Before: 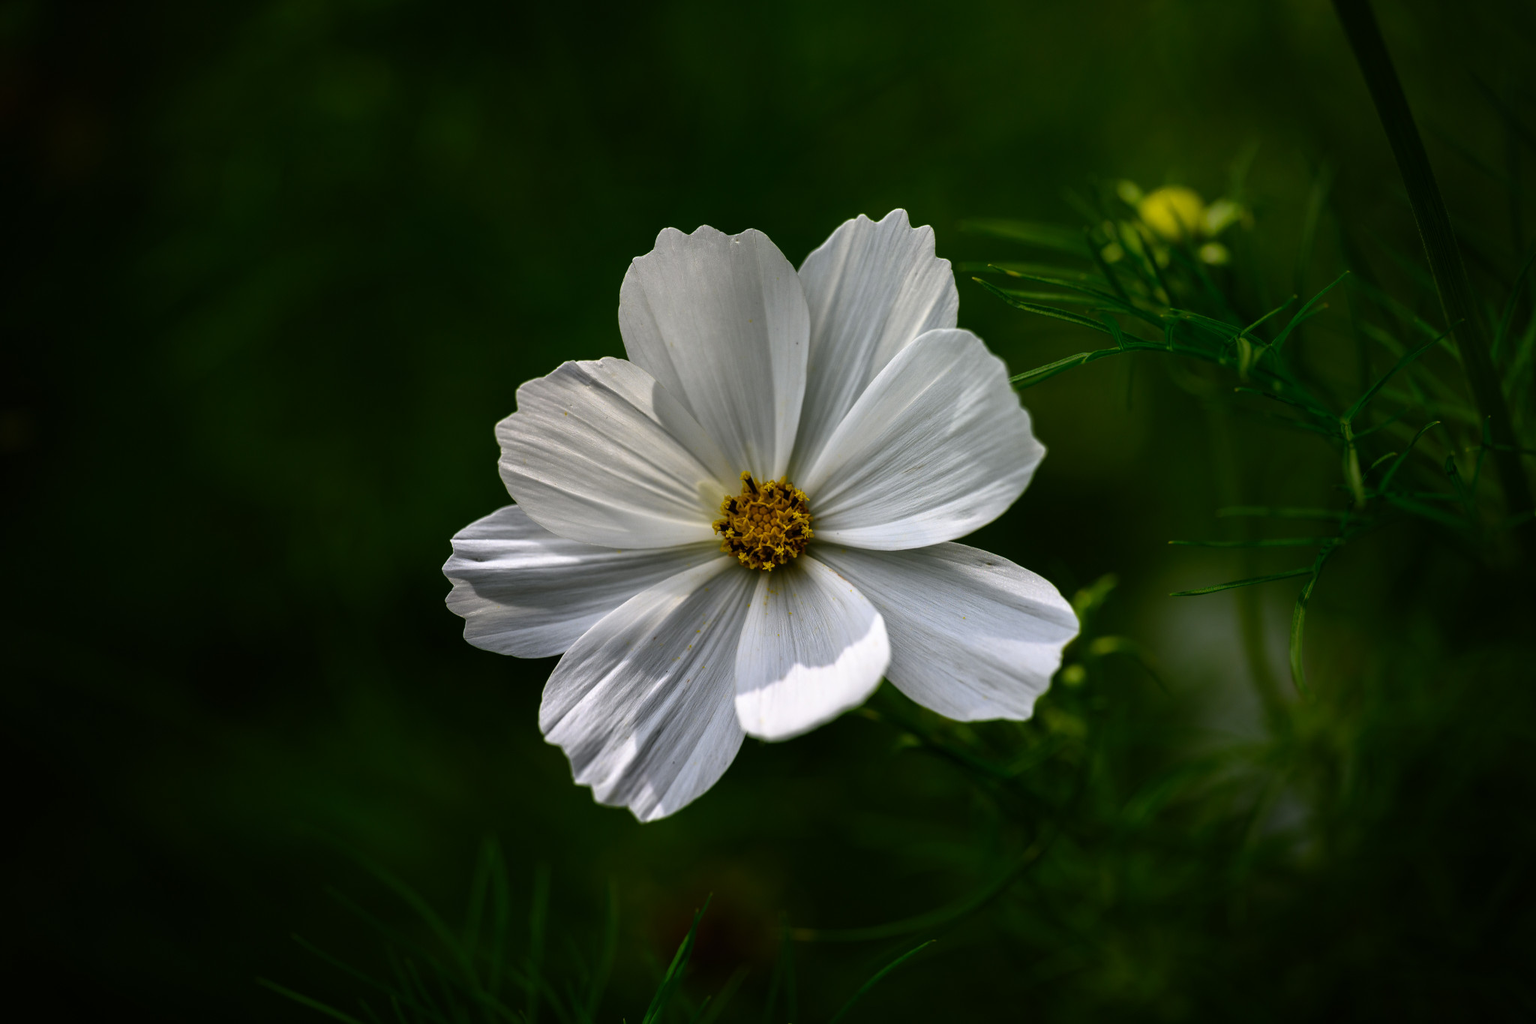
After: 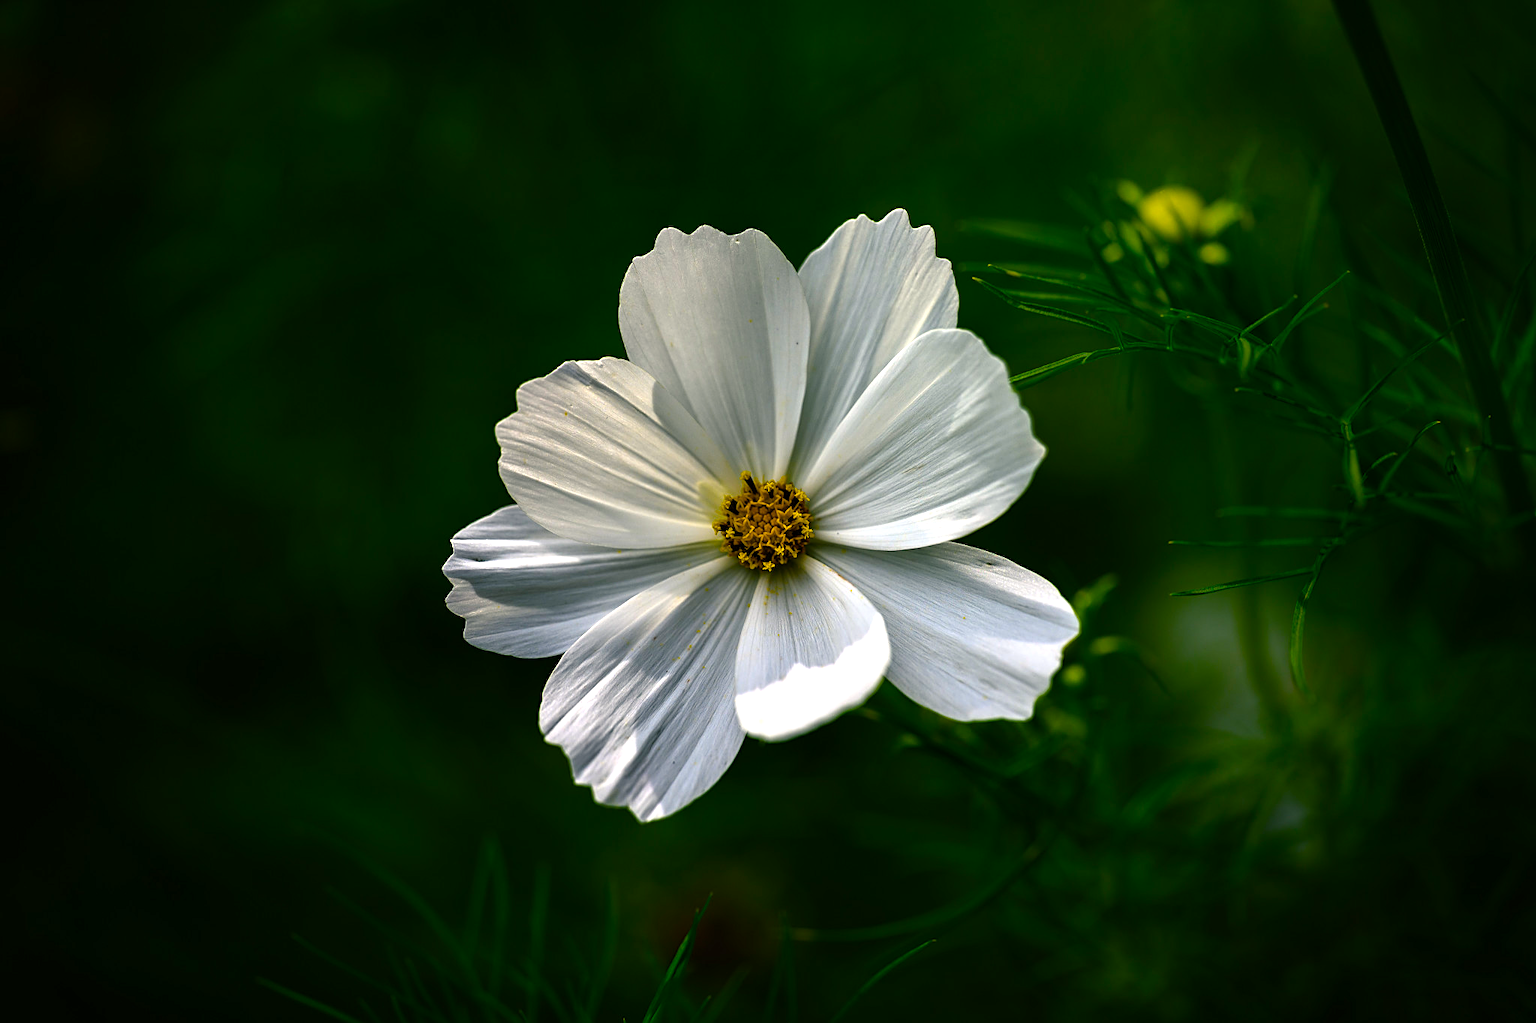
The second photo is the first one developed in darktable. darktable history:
color balance rgb: shadows lift › chroma 2.039%, shadows lift › hue 184.06°, power › chroma 0.525%, power › hue 261.68°, highlights gain › luminance 5.914%, highlights gain › chroma 2.634%, highlights gain › hue 87.77°, perceptual saturation grading › global saturation 25.692%, perceptual brilliance grading › global brilliance 10.69%, global vibrance 30.742%
sharpen: on, module defaults
